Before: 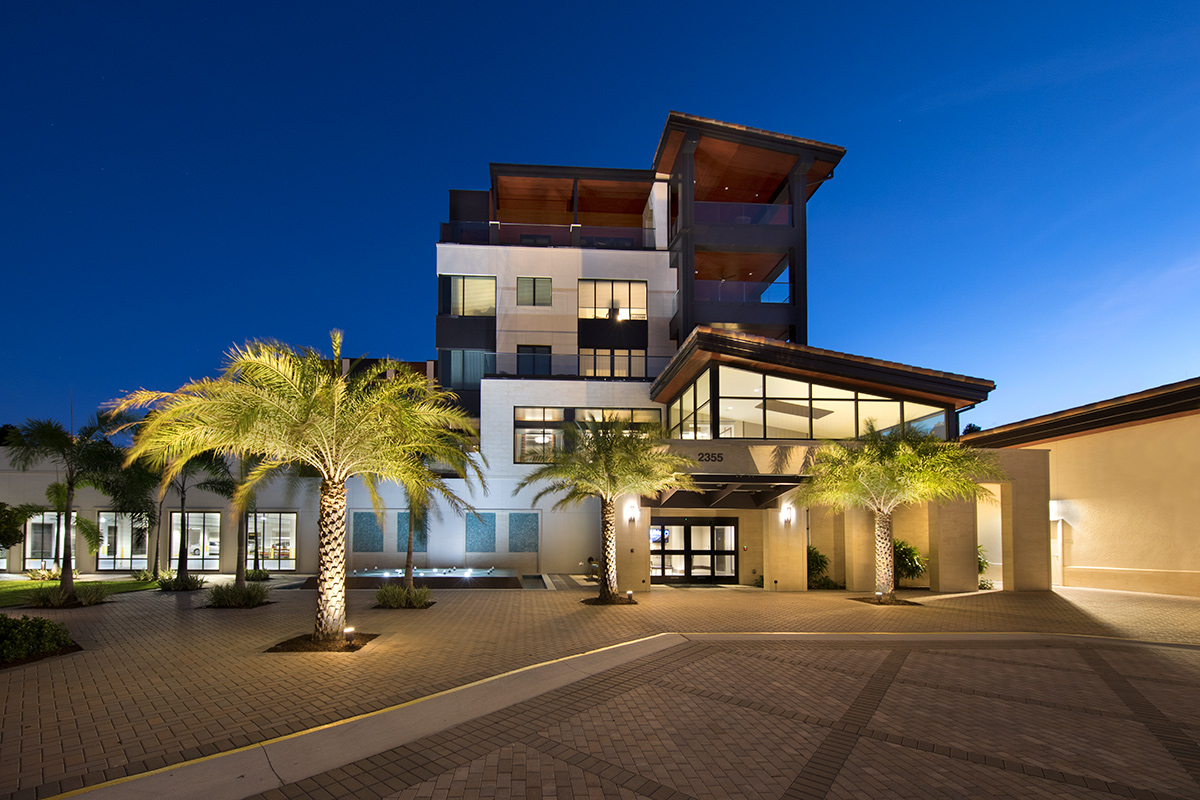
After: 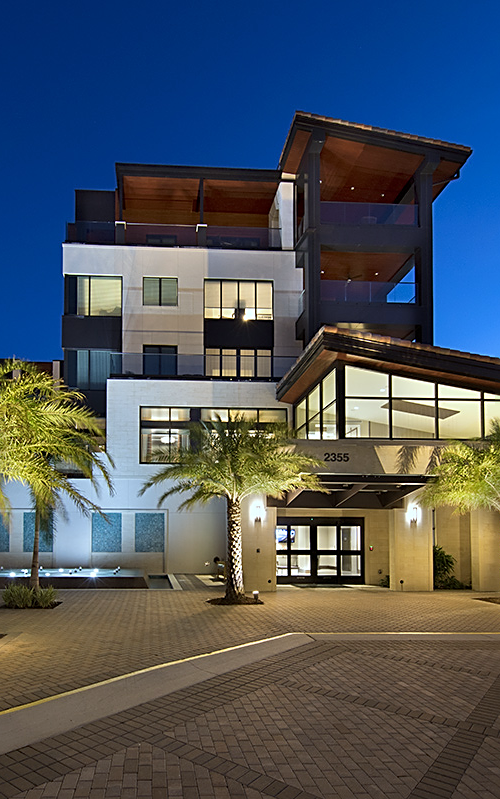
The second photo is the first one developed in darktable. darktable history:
sharpen: on, module defaults
crop: left 31.229%, right 27.105%
white balance: red 0.925, blue 1.046
